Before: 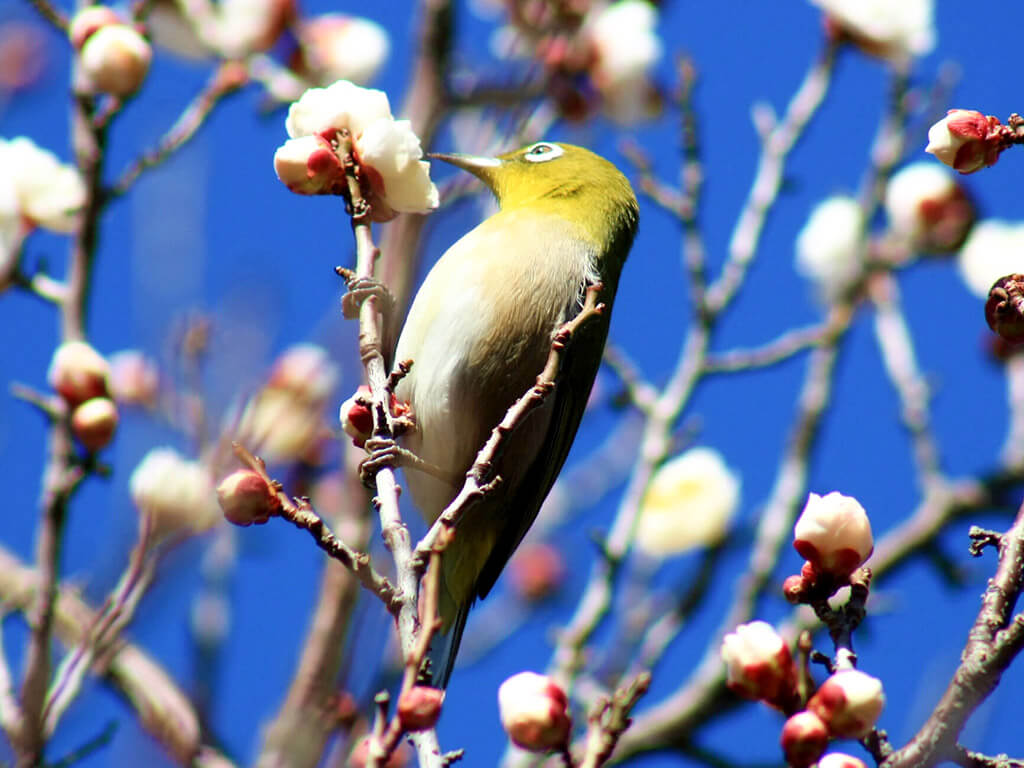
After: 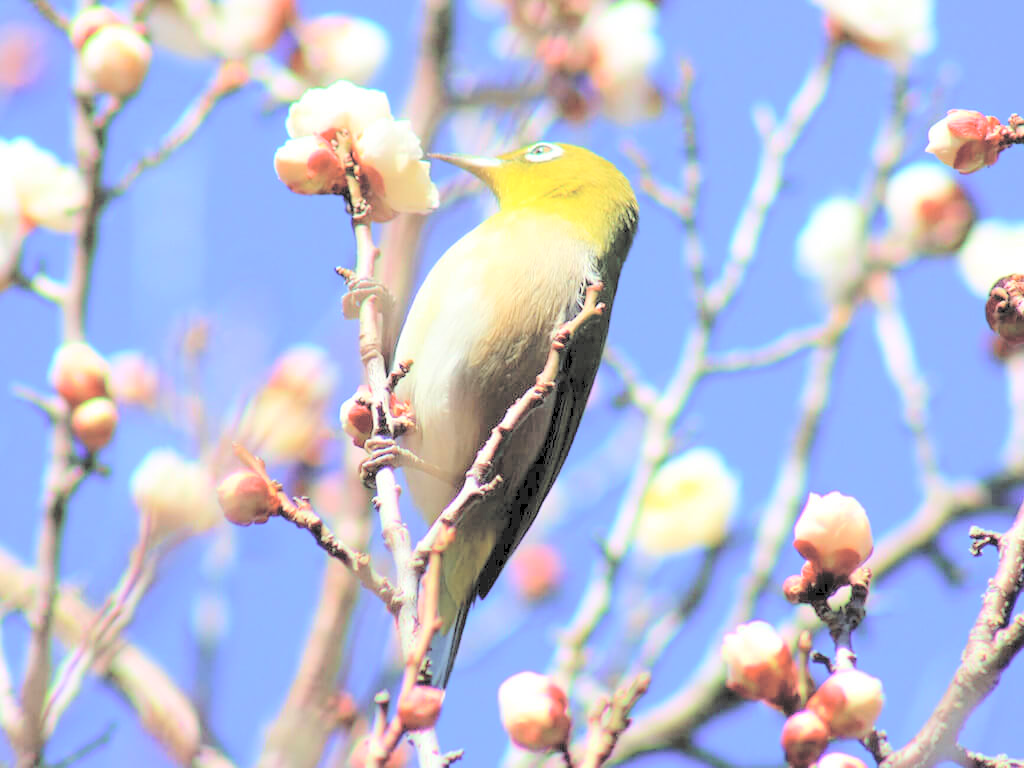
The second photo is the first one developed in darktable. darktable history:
contrast brightness saturation: brightness 0.999
